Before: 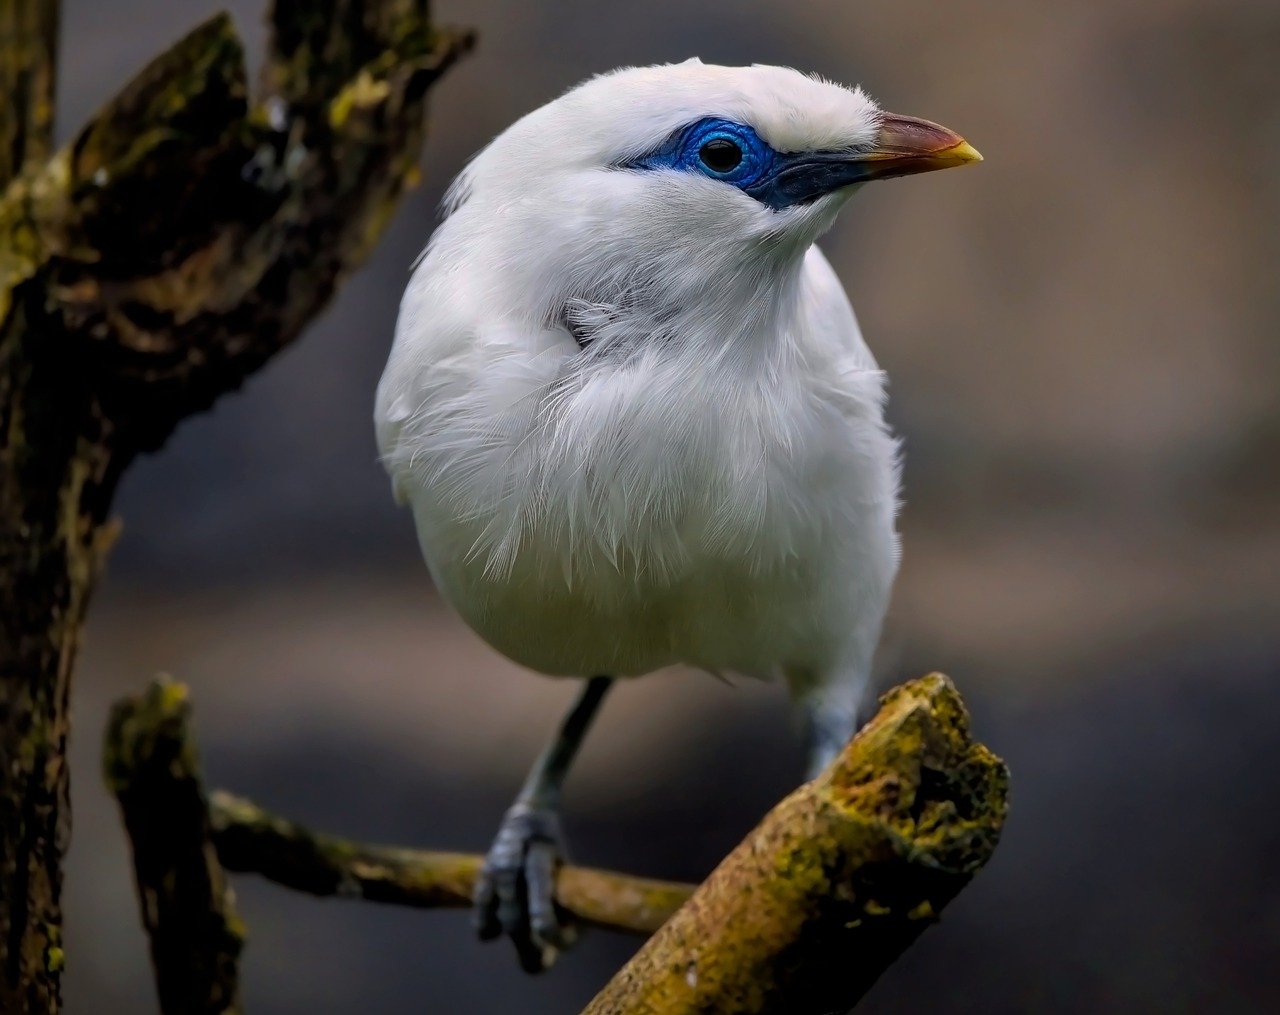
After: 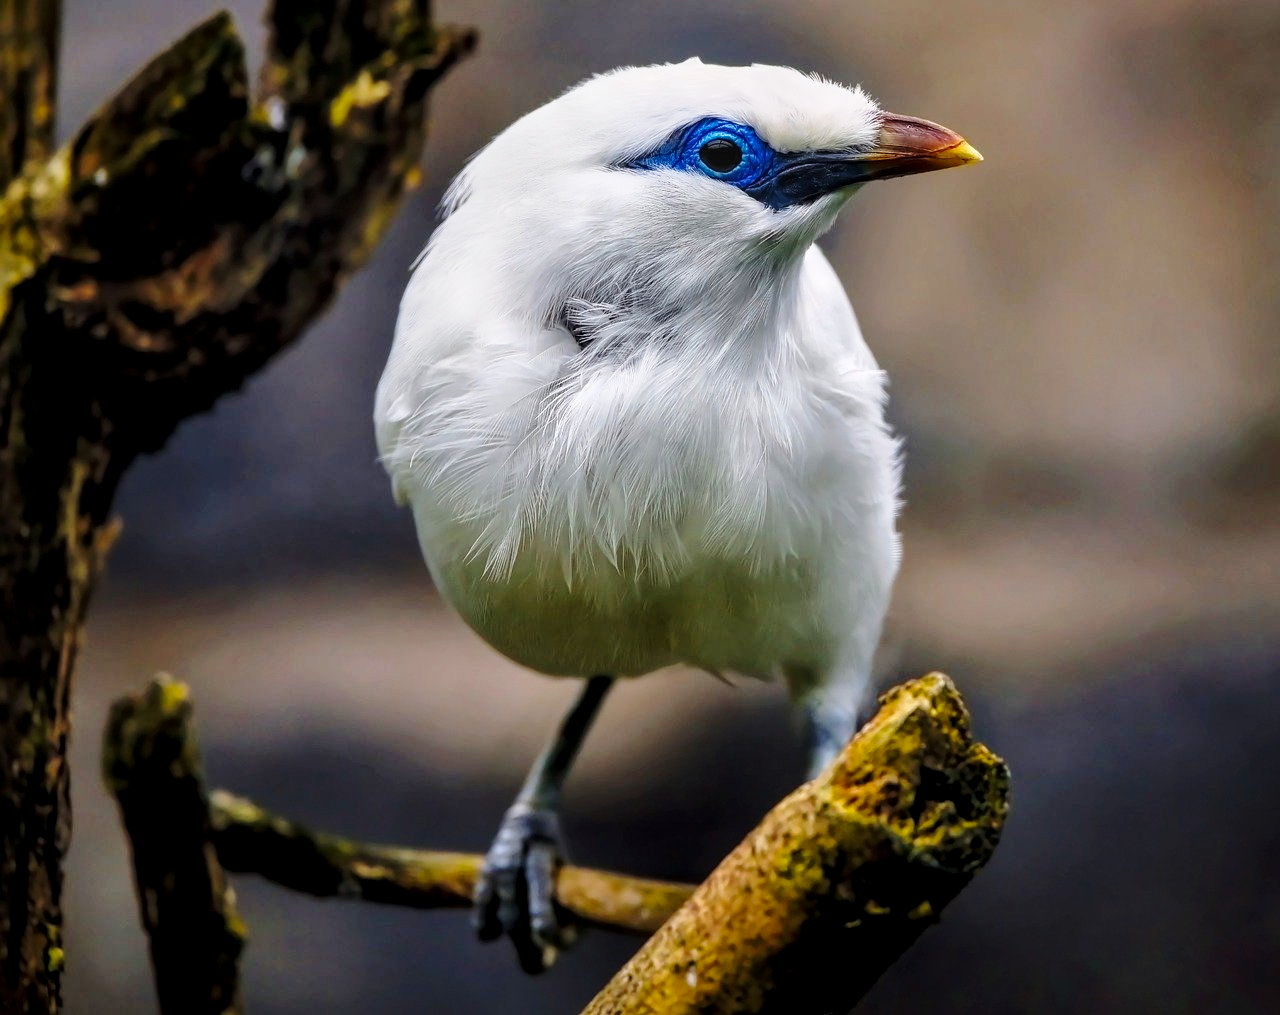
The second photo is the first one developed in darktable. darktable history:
shadows and highlights: shadows 5.7, highlights color adjustment 0.272%, soften with gaussian
local contrast: on, module defaults
base curve: curves: ch0 [(0, 0) (0.028, 0.03) (0.121, 0.232) (0.46, 0.748) (0.859, 0.968) (1, 1)], preserve colors none
exposure: compensate exposure bias true, compensate highlight preservation false
